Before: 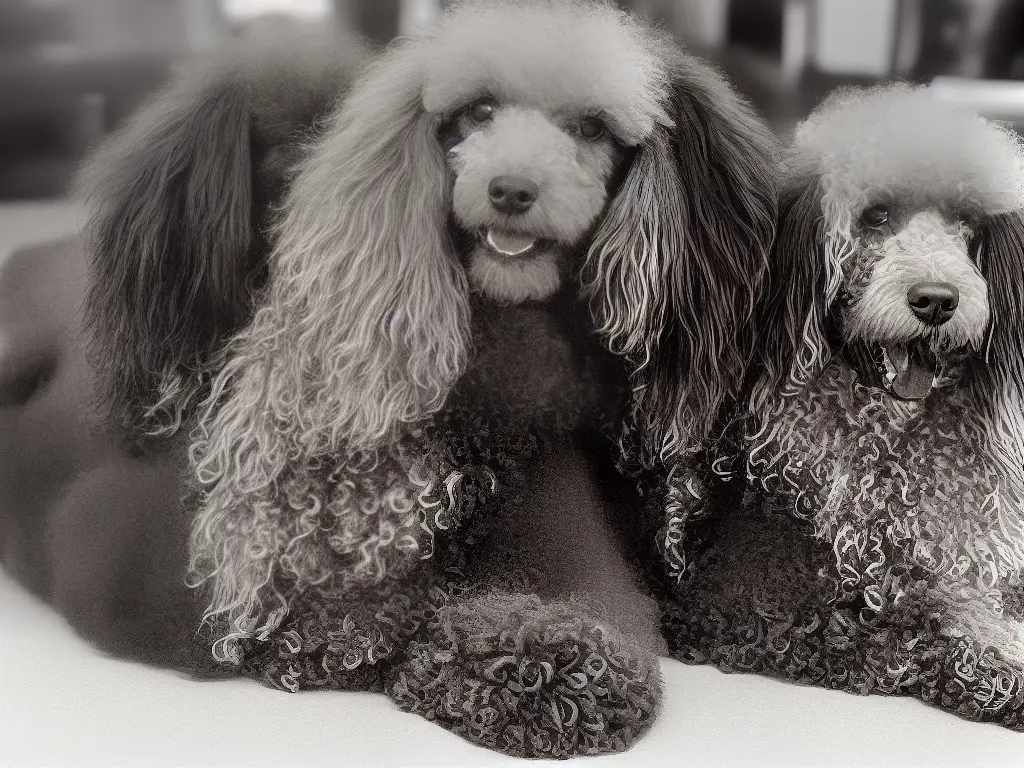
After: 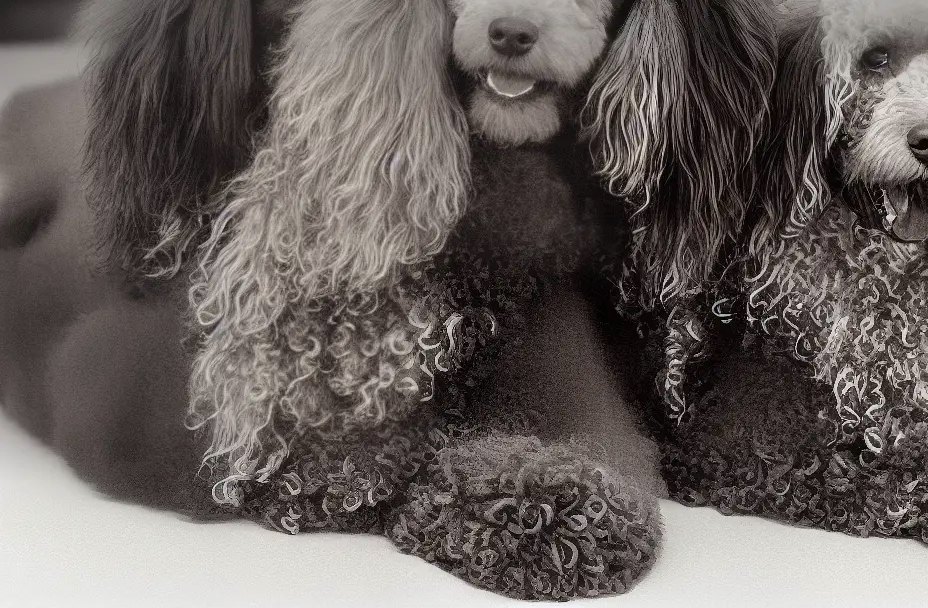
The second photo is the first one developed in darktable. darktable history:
crop: top 20.599%, right 9.346%, bottom 0.208%
color correction: highlights b* 0.022, saturation 1.13
